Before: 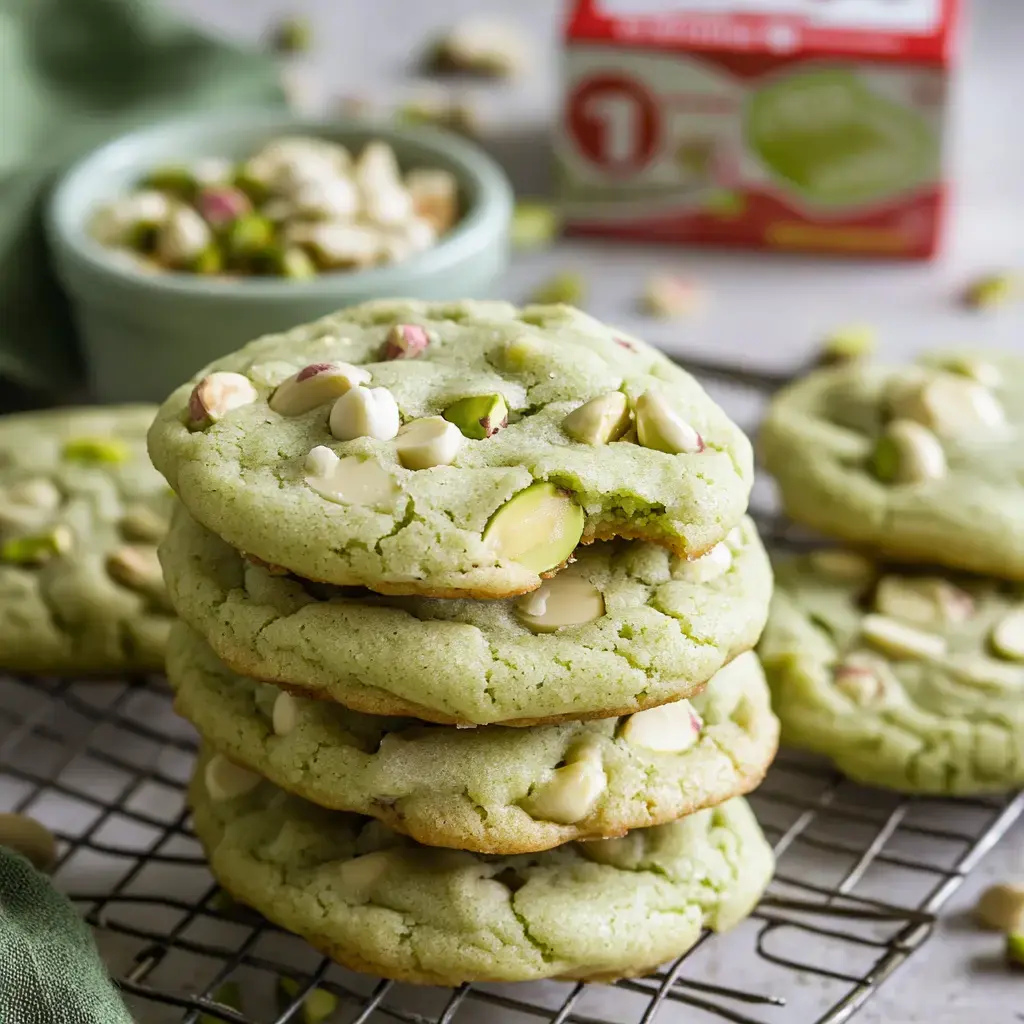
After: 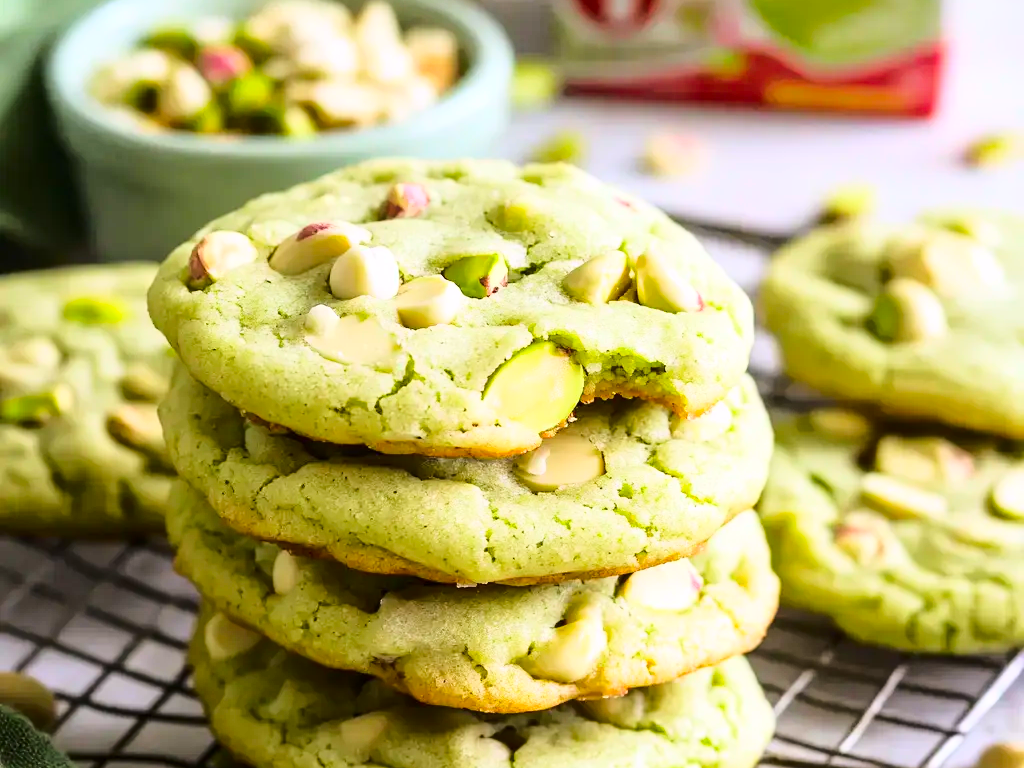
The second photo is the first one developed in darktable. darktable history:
contrast brightness saturation: brightness -0.02, saturation 0.35
base curve: curves: ch0 [(0, 0) (0.032, 0.037) (0.105, 0.228) (0.435, 0.76) (0.856, 0.983) (1, 1)]
white balance: red 1.009, blue 1.027
crop: top 13.819%, bottom 11.169%
